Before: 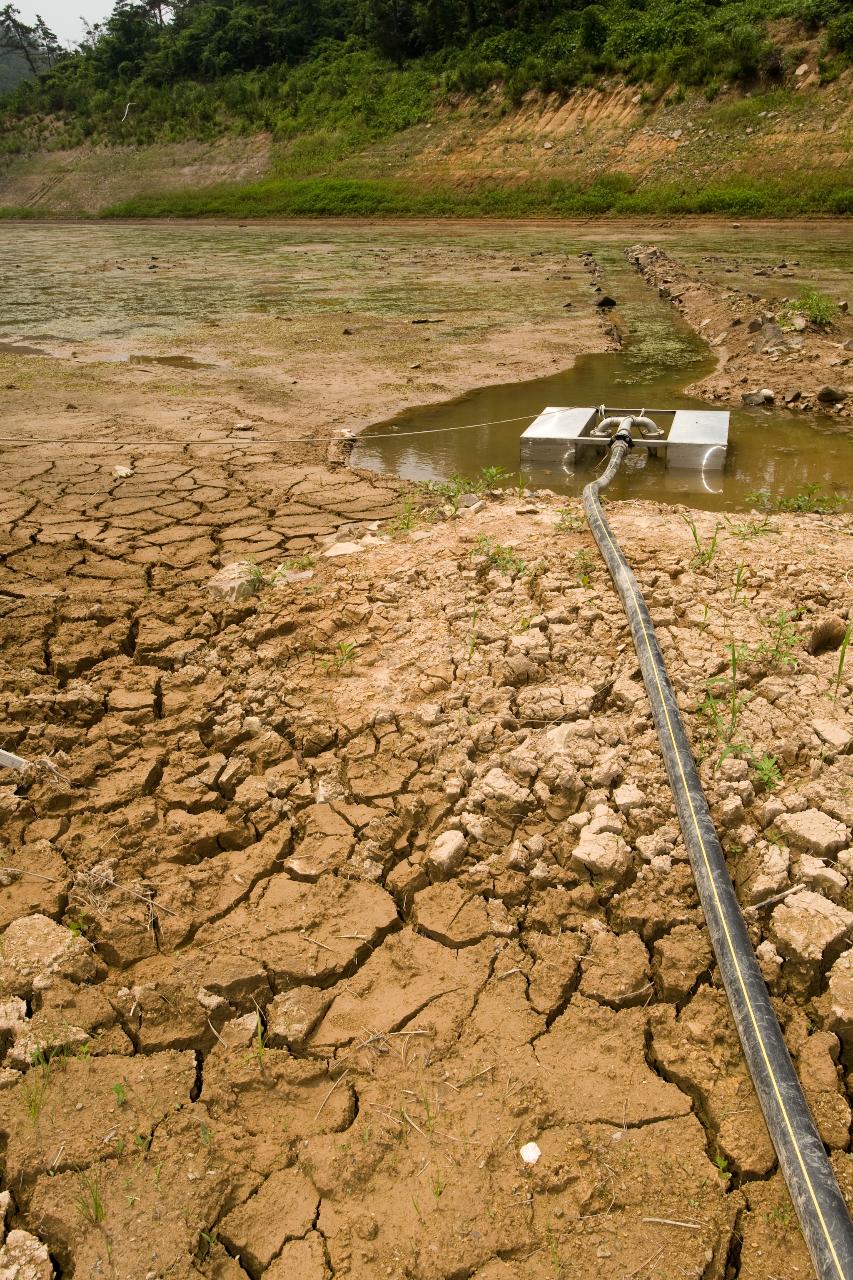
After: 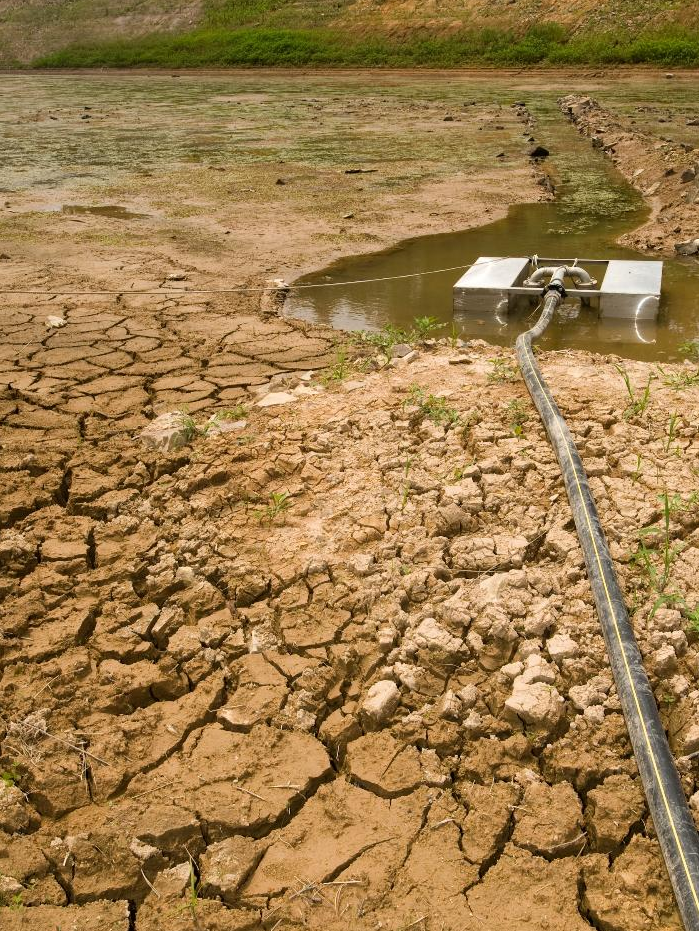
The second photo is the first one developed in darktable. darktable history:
crop: left 7.859%, top 11.758%, right 10.163%, bottom 15.45%
